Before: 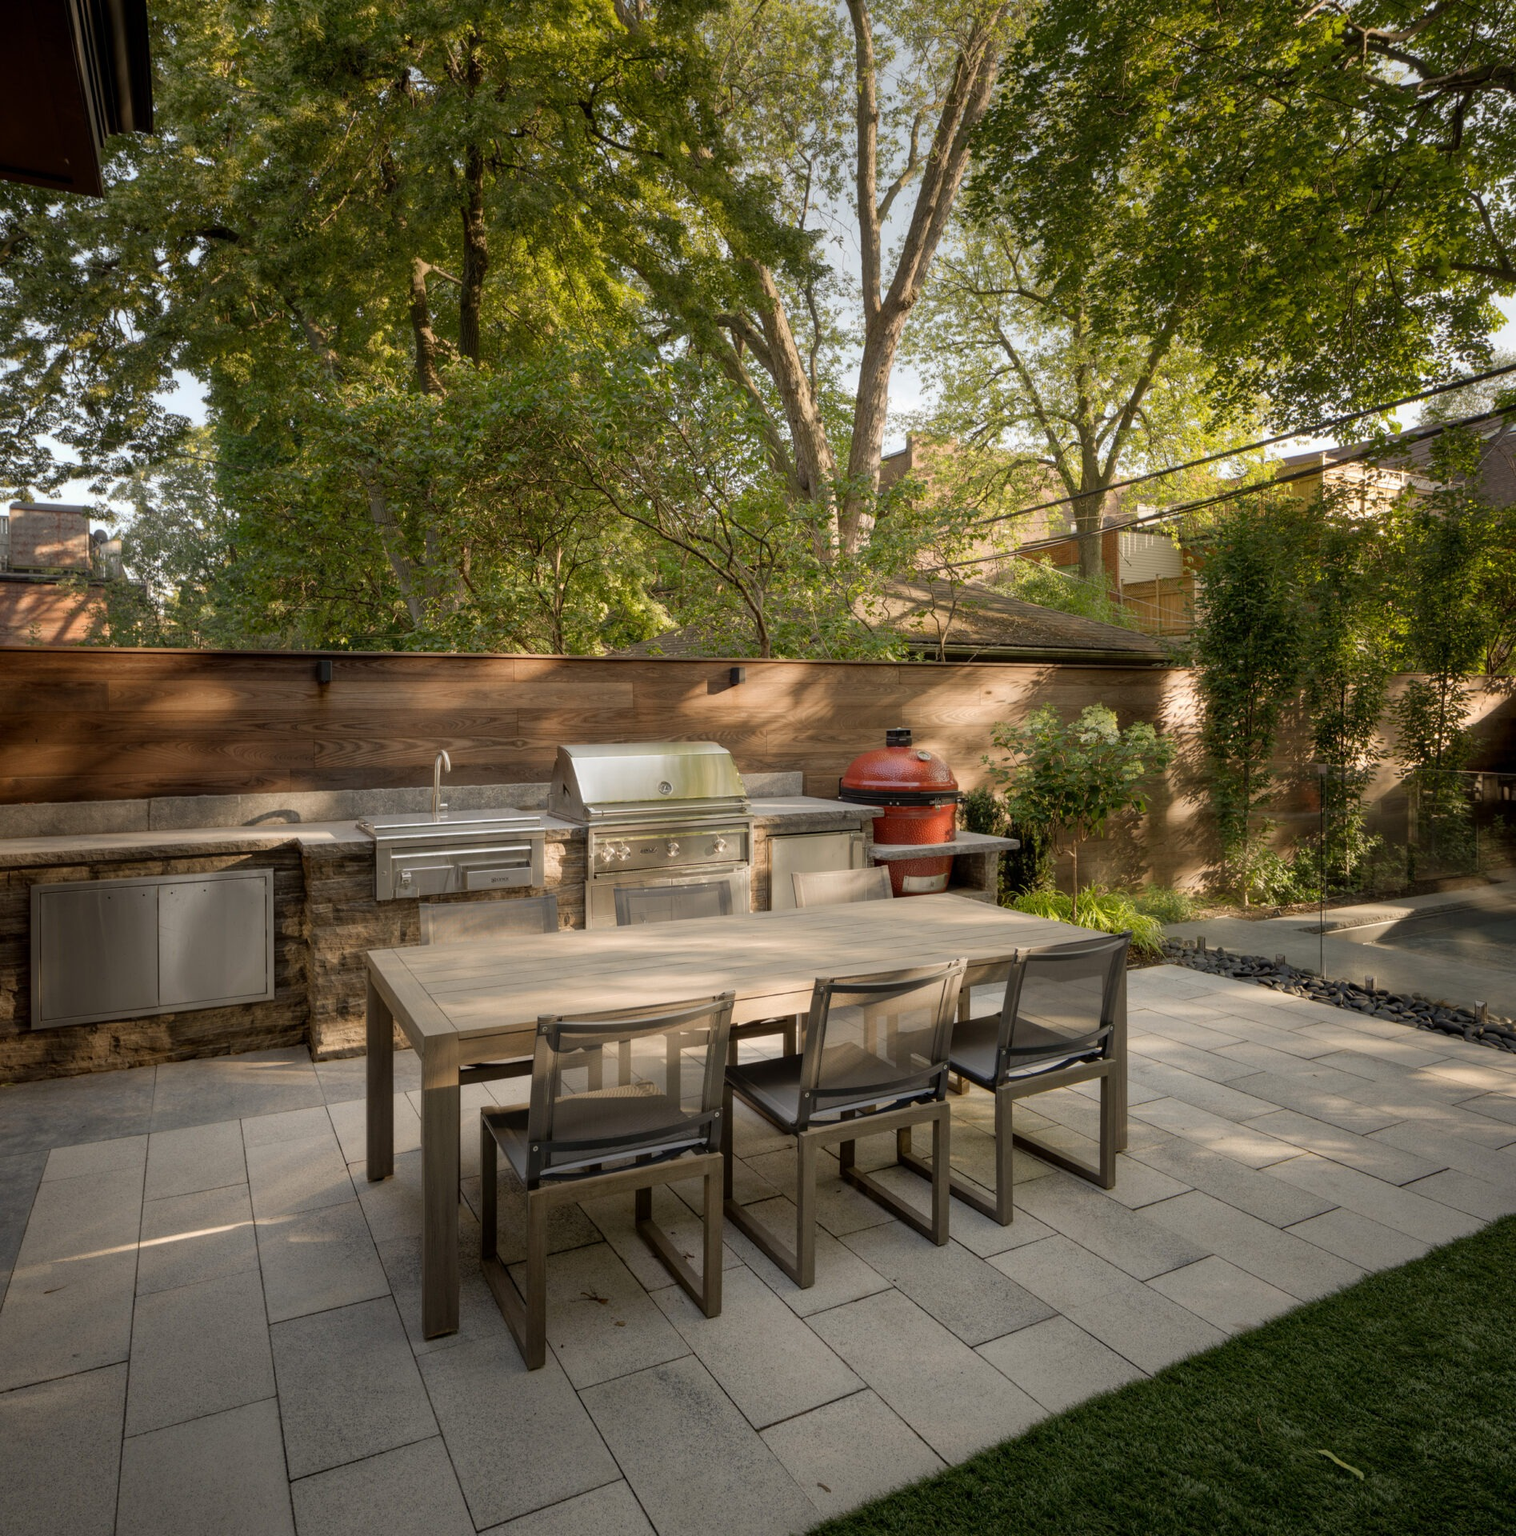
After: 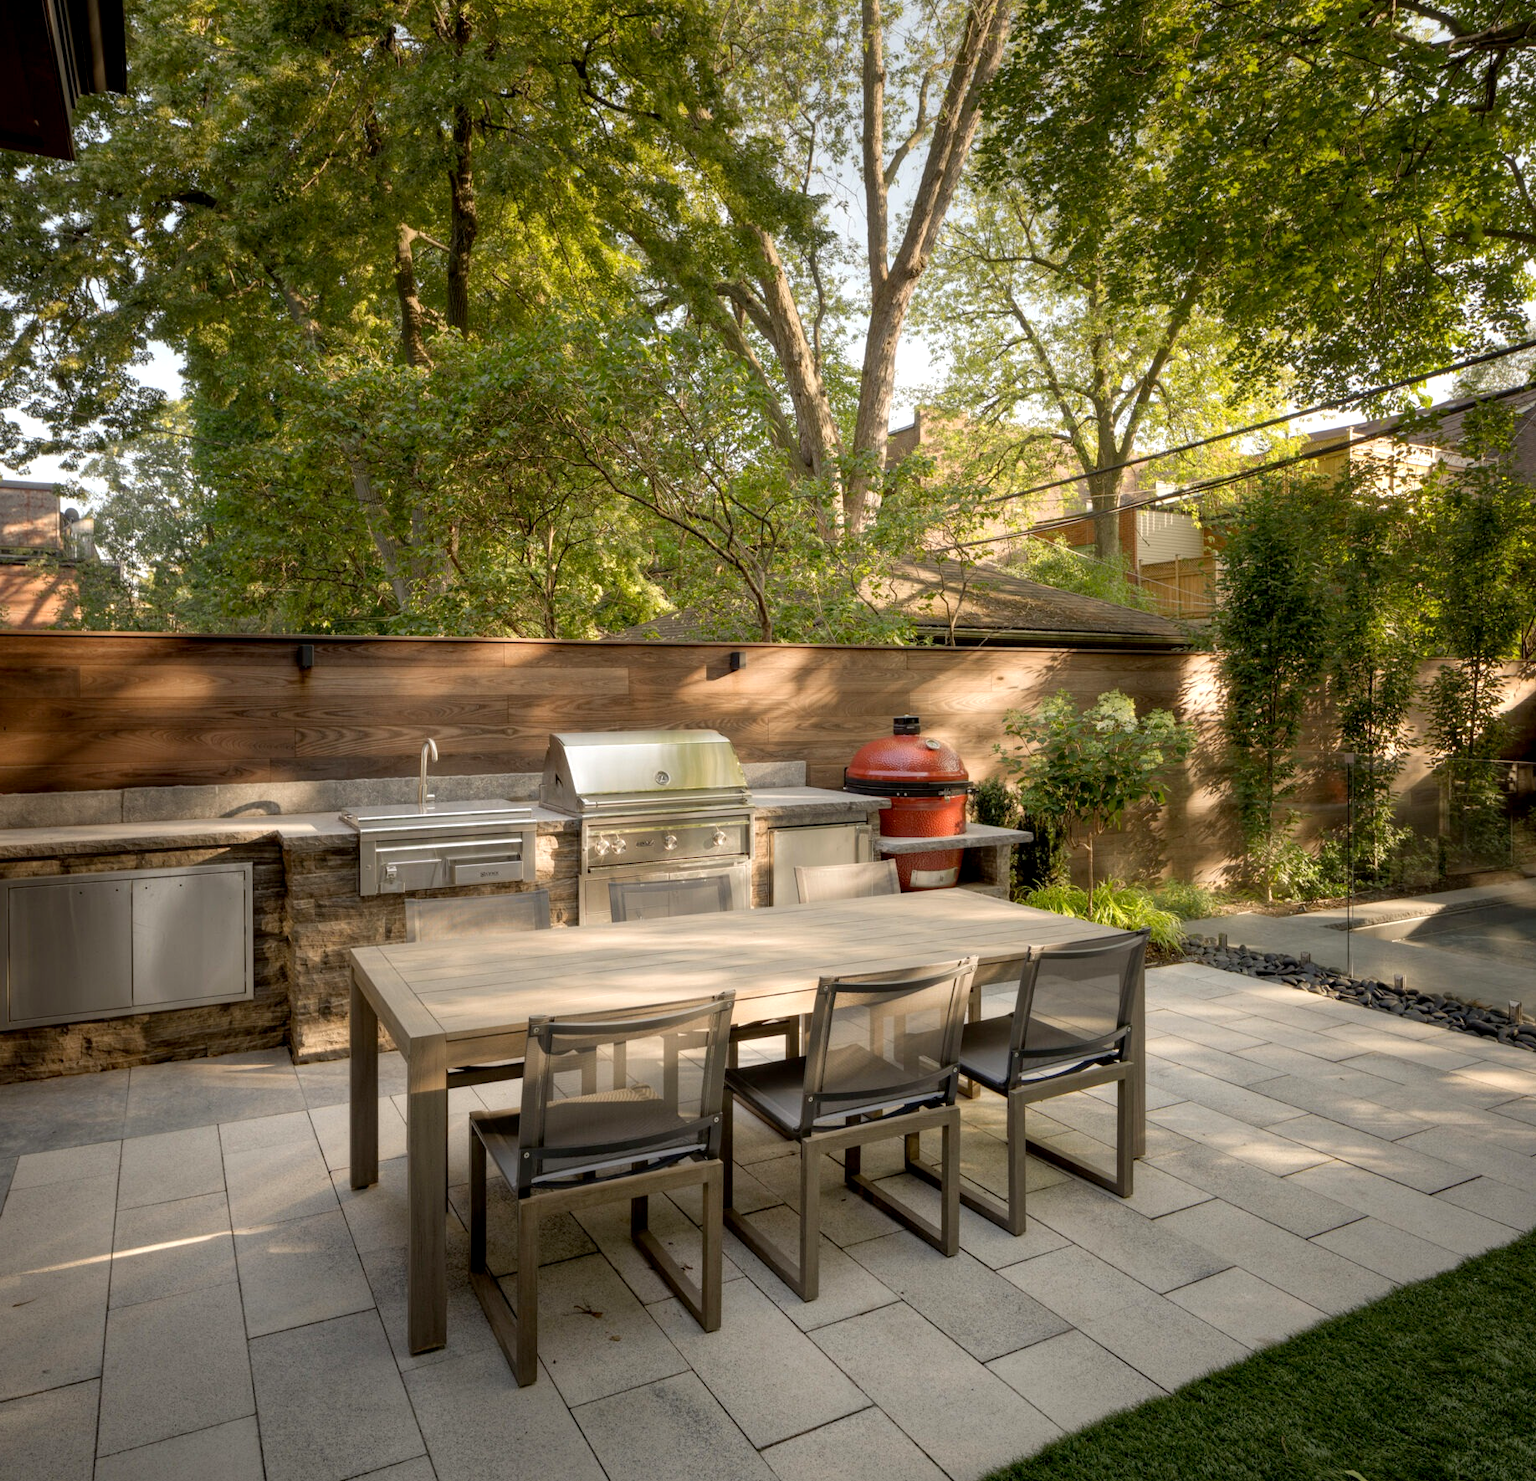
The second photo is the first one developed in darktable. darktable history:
exposure: black level correction 0.003, exposure 0.39 EV, compensate highlight preservation false
crop: left 2.154%, top 2.911%, right 0.943%, bottom 4.845%
